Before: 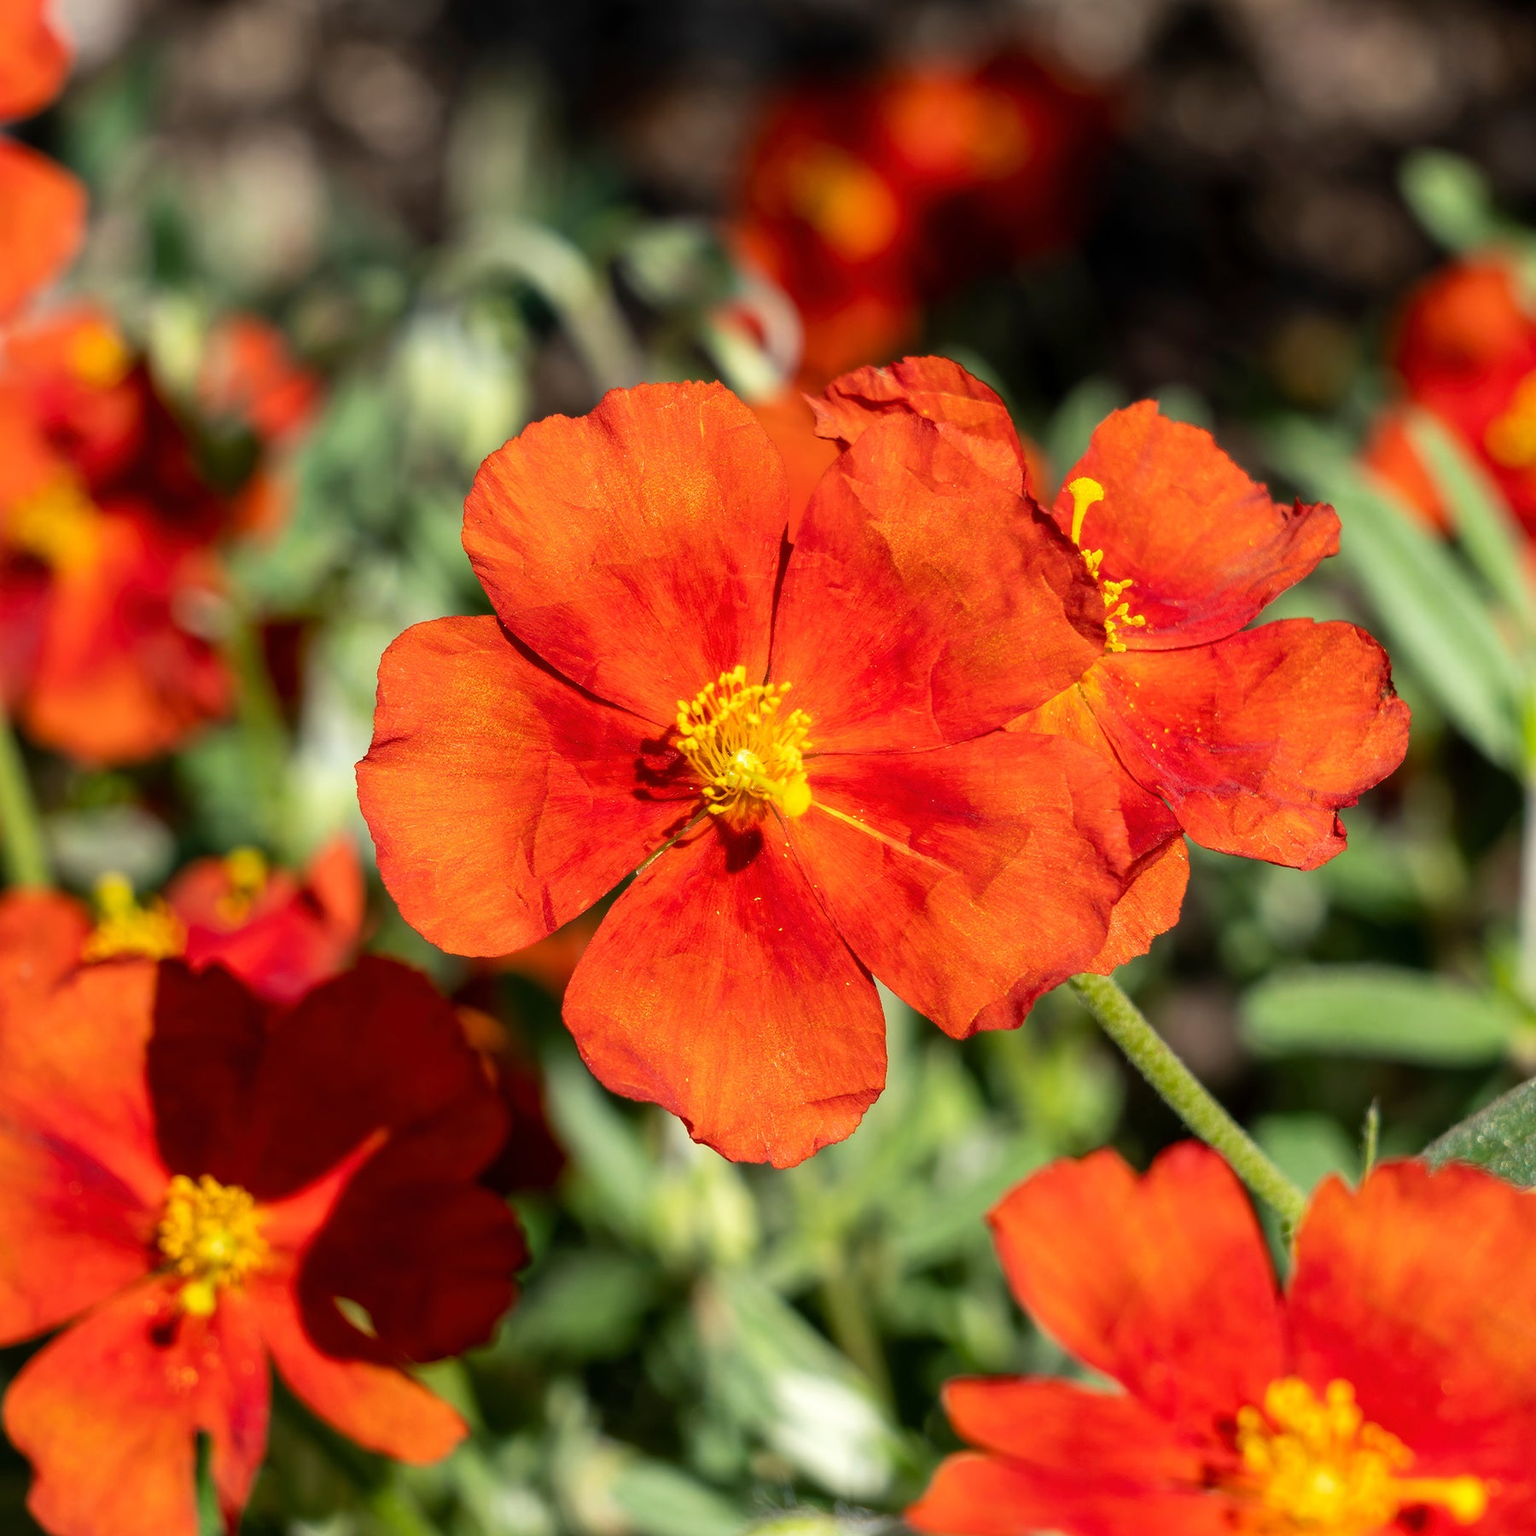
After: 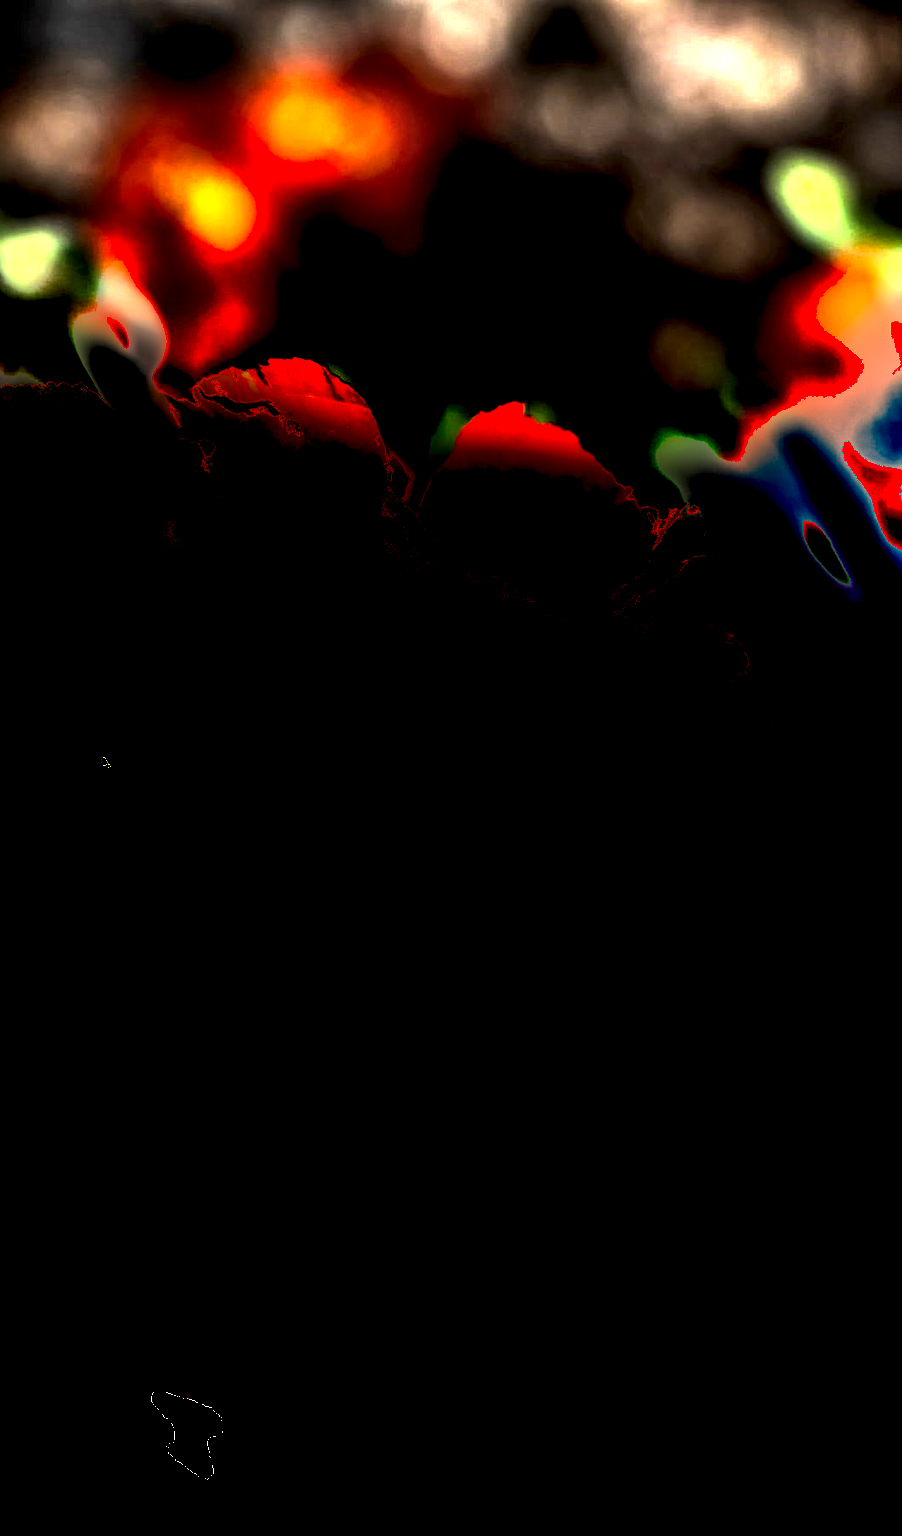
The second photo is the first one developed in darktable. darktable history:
shadows and highlights: shadows 52.86, soften with gaussian
color balance rgb: global offset › luminance -0.488%, perceptual saturation grading › global saturation 0.808%, perceptual brilliance grading › highlights 74.211%, perceptual brilliance grading › shadows -30.451%, global vibrance 20%
crop: left 41.468%
local contrast: detail 150%
exposure: exposure 1.137 EV, compensate highlight preservation false
